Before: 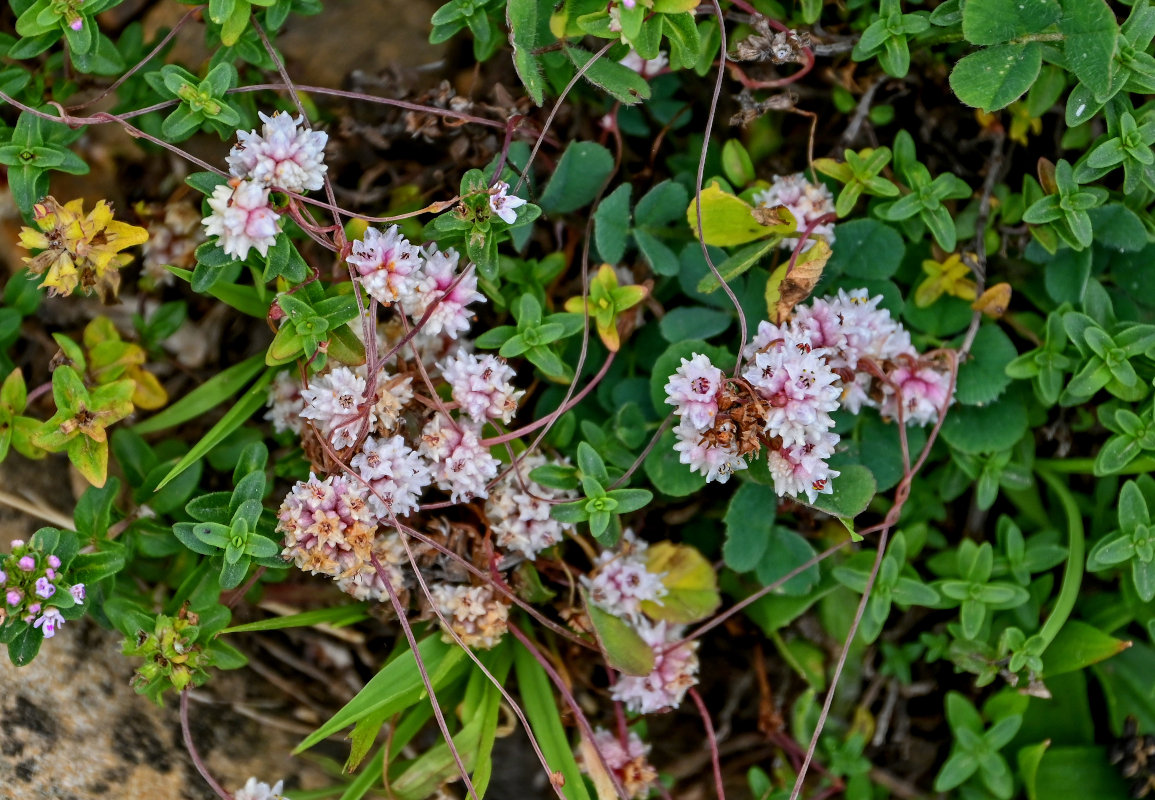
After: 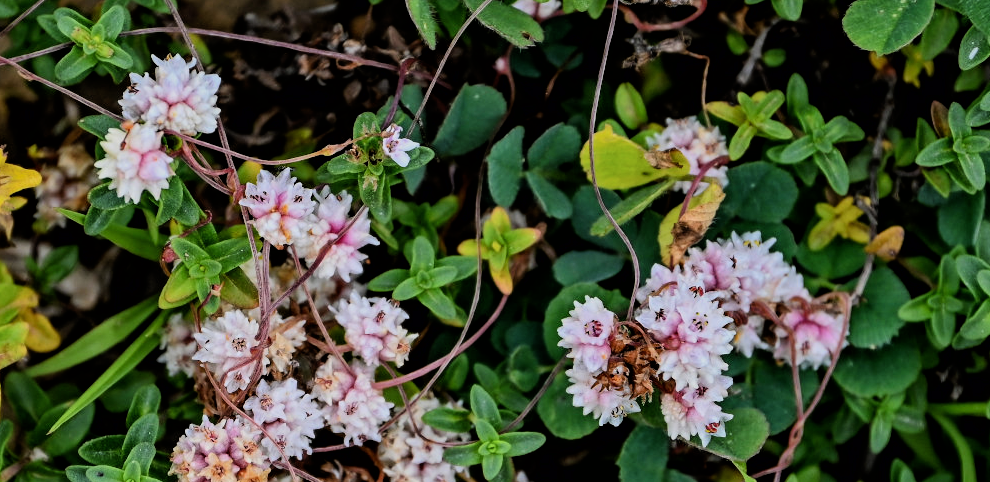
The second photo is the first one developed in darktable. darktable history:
exposure: compensate exposure bias true, compensate highlight preservation false
filmic rgb: black relative exposure -5.1 EV, white relative exposure 3.98 EV, hardness 2.89, contrast 1.301, color science v6 (2022)
crop and rotate: left 9.316%, top 7.228%, right 4.96%, bottom 32.459%
